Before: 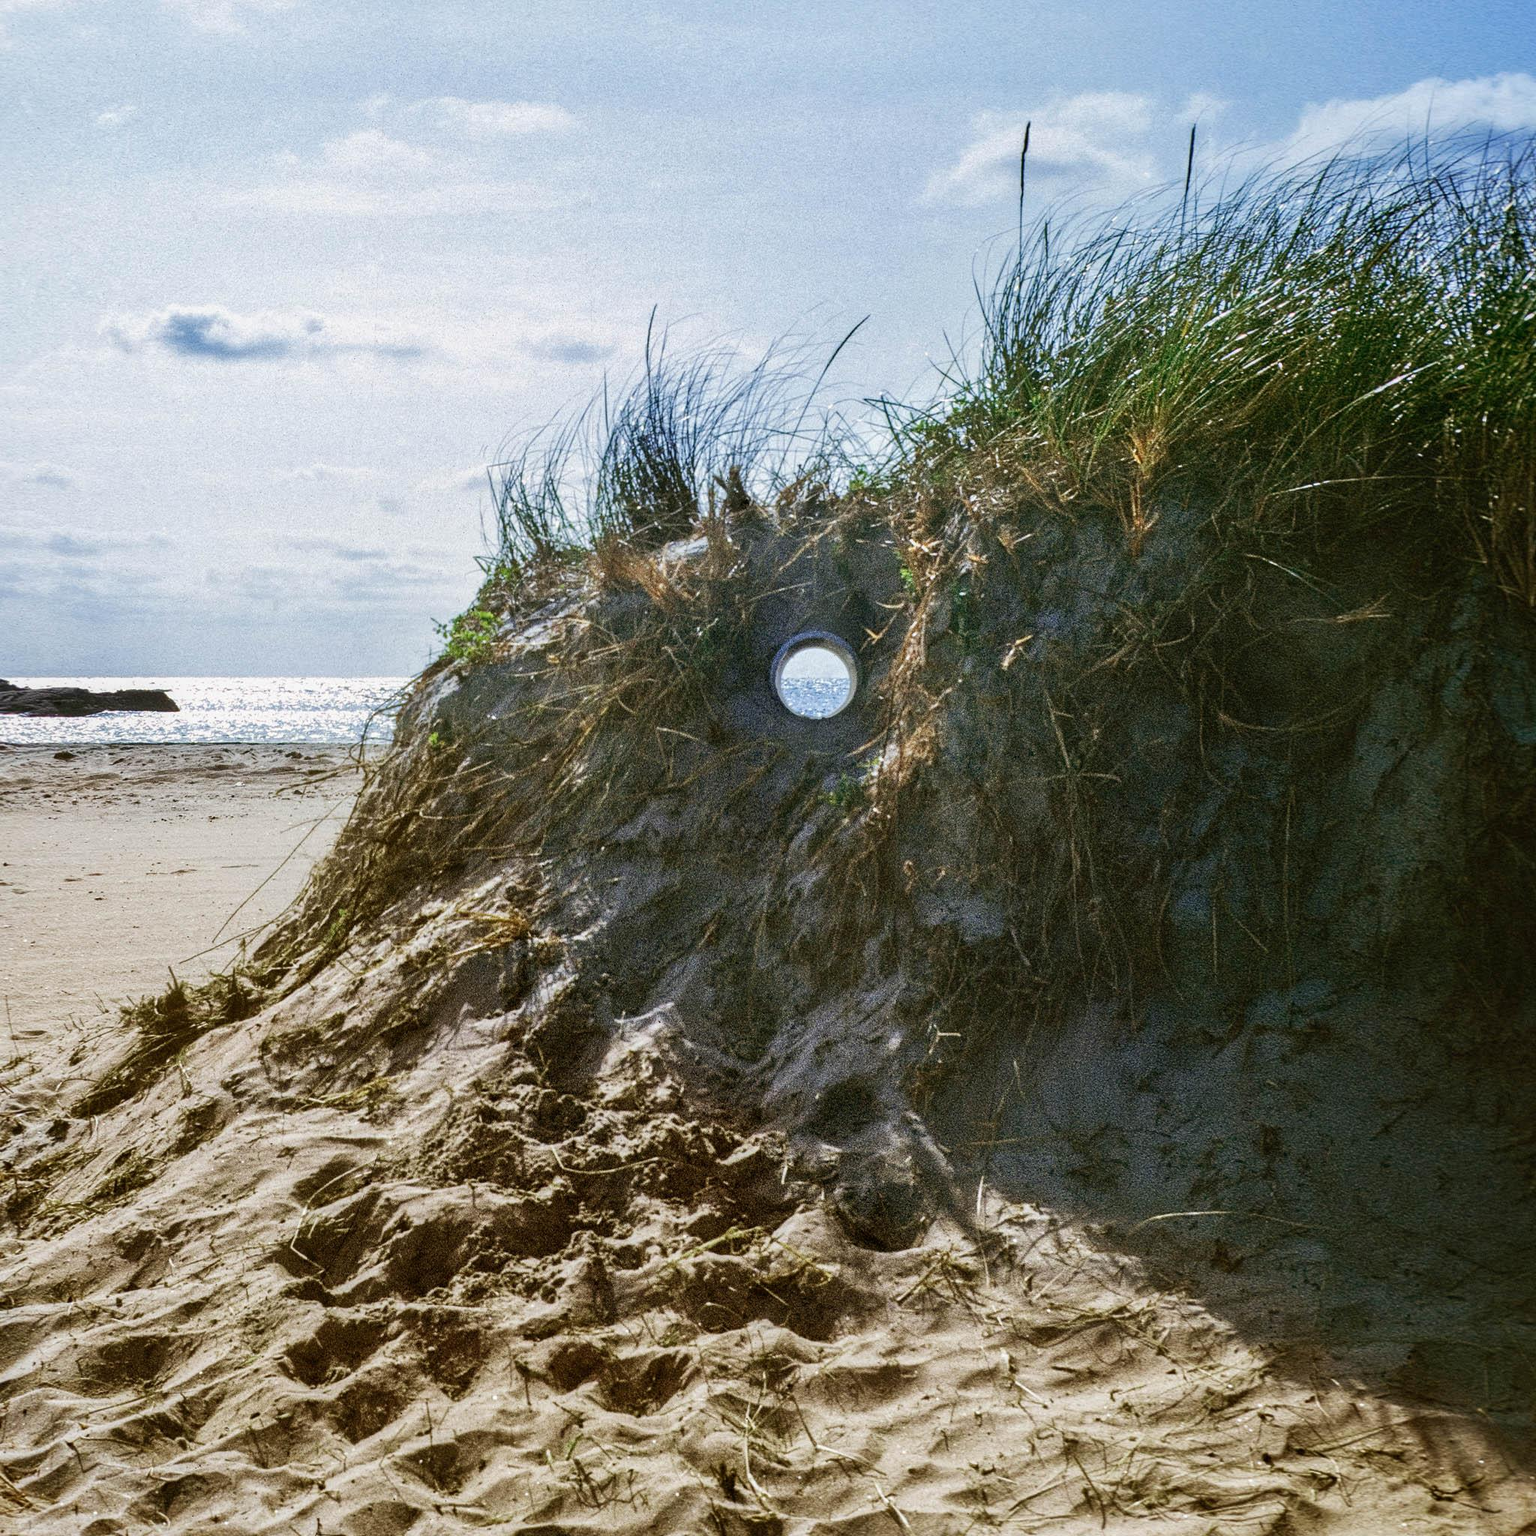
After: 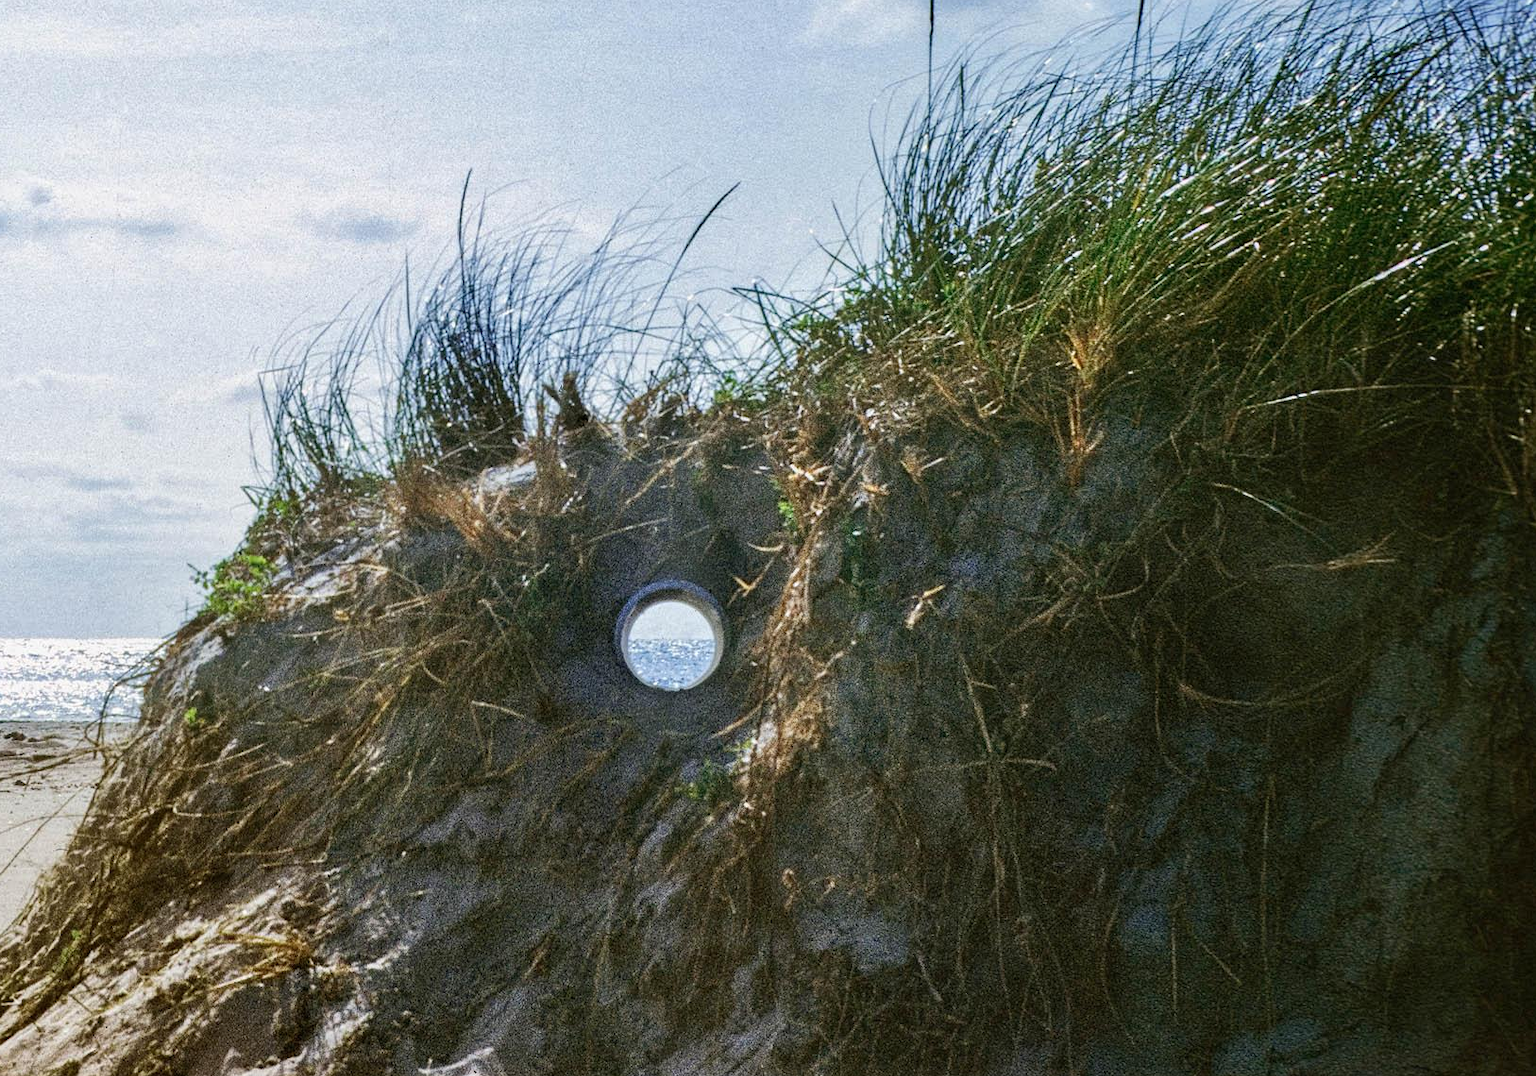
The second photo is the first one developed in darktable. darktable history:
crop: left 18.38%, top 11.092%, right 2.134%, bottom 33.217%
exposure: exposure 0 EV, compensate highlight preservation false
